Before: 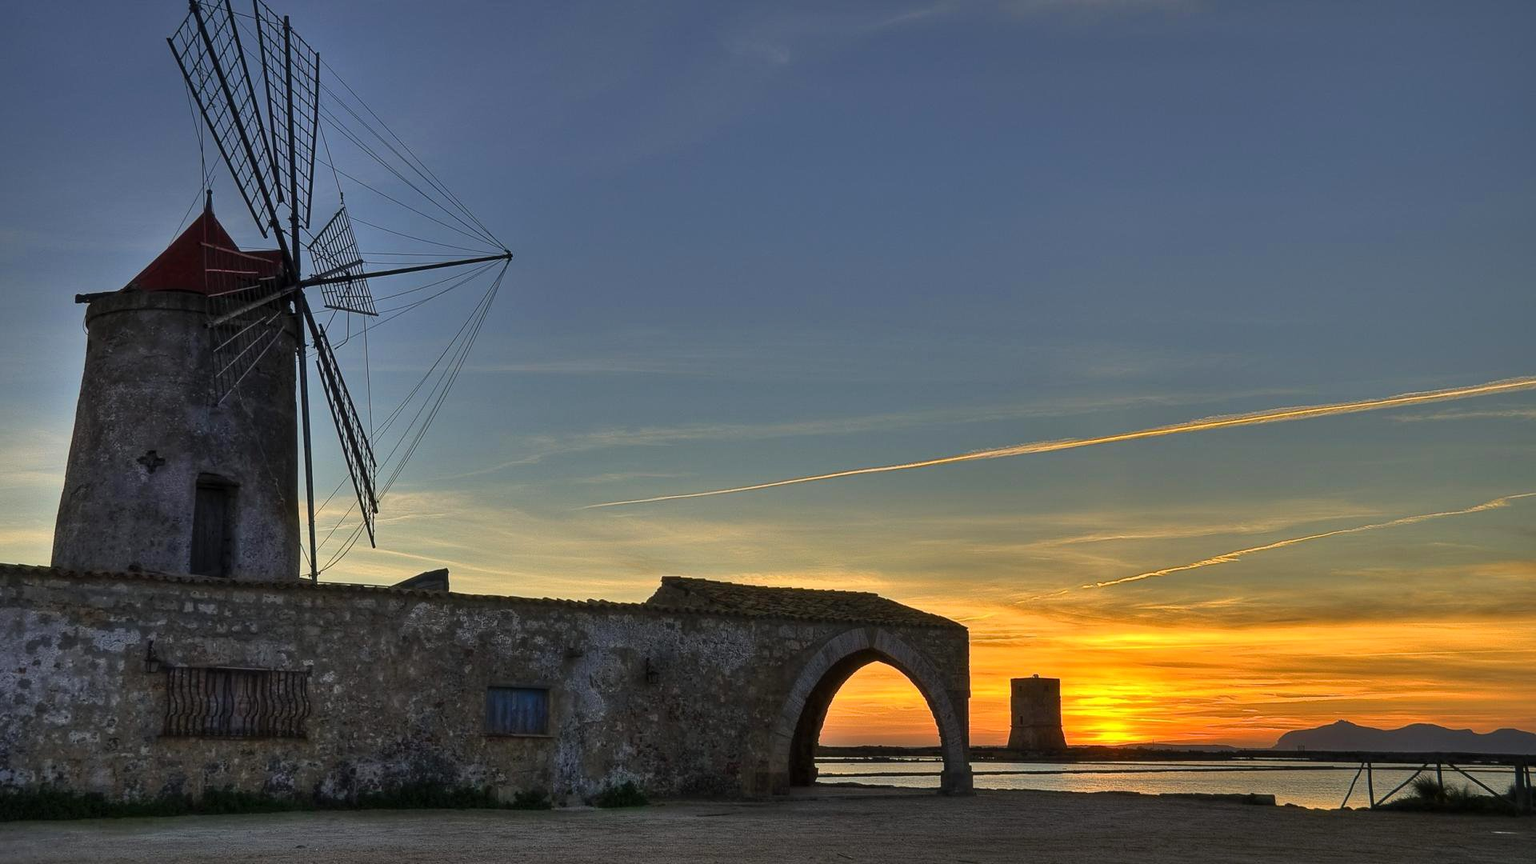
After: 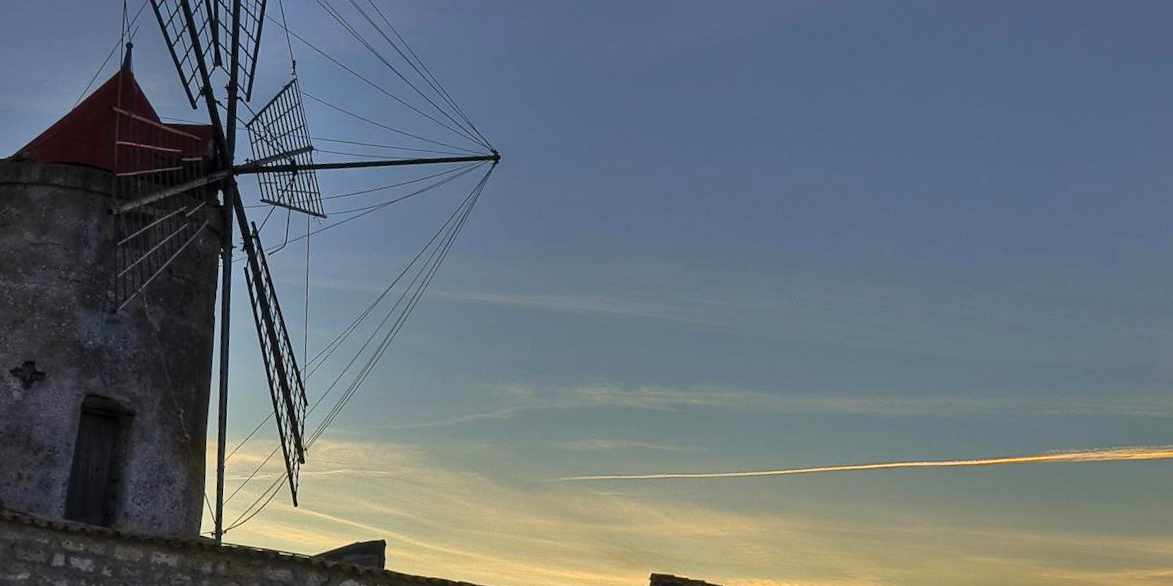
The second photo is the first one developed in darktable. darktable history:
crop and rotate: angle -4.99°, left 2.122%, top 6.945%, right 27.566%, bottom 30.519%
levels: levels [0, 0.476, 0.951]
